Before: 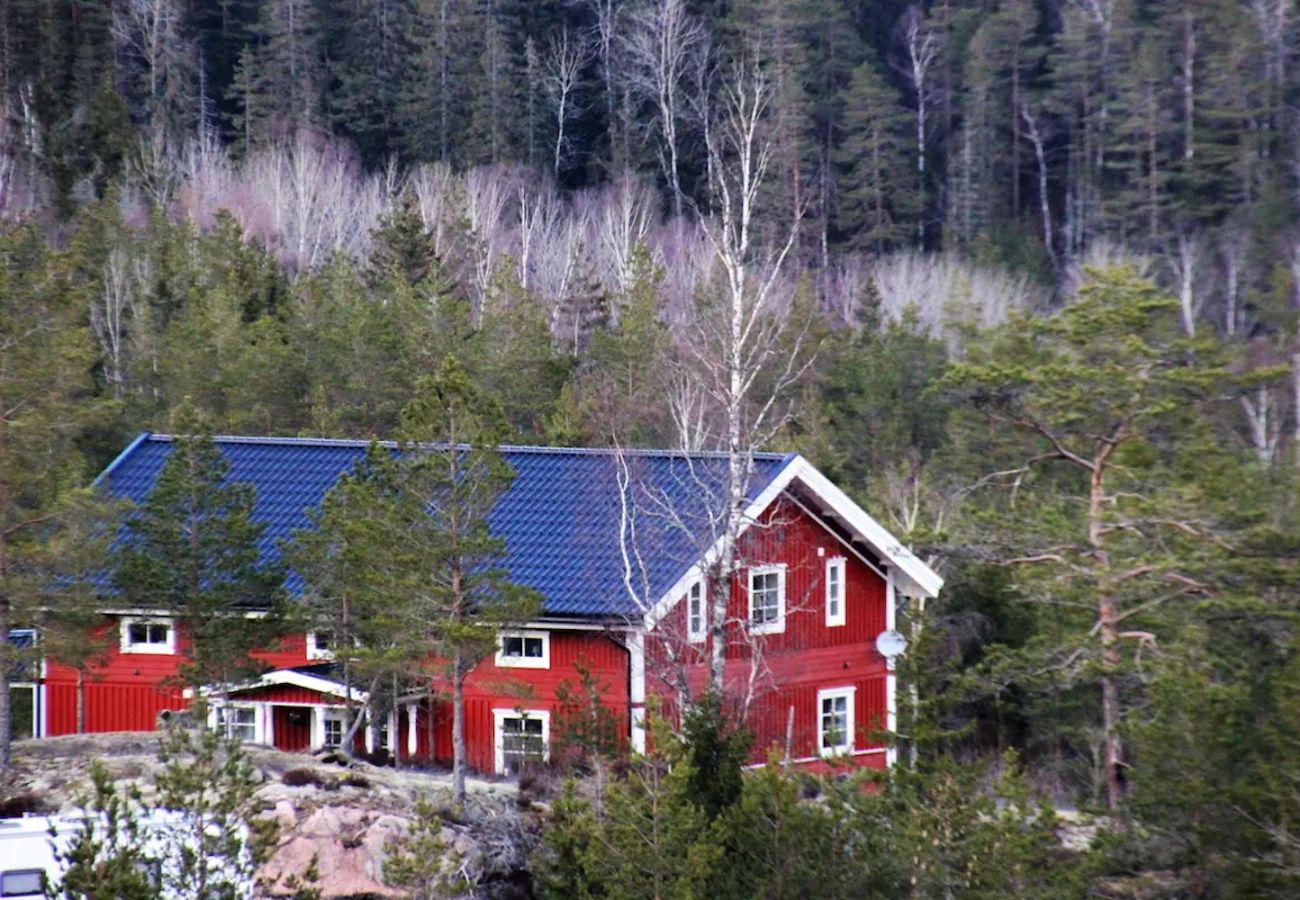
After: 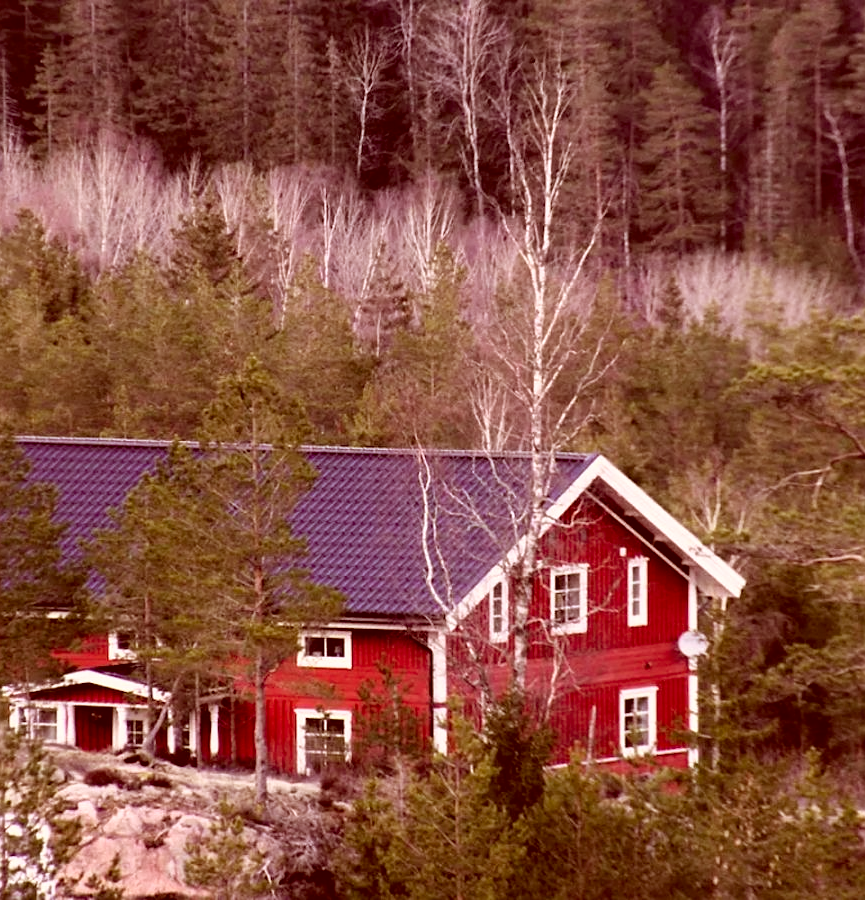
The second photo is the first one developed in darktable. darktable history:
color correction: highlights a* 9.06, highlights b* 8.77, shadows a* 39.84, shadows b* 39.7, saturation 0.782
crop and rotate: left 15.358%, right 18.035%
sharpen: radius 1.292, amount 0.289, threshold 0.125
shadows and highlights: shadows -0.361, highlights 39.77
